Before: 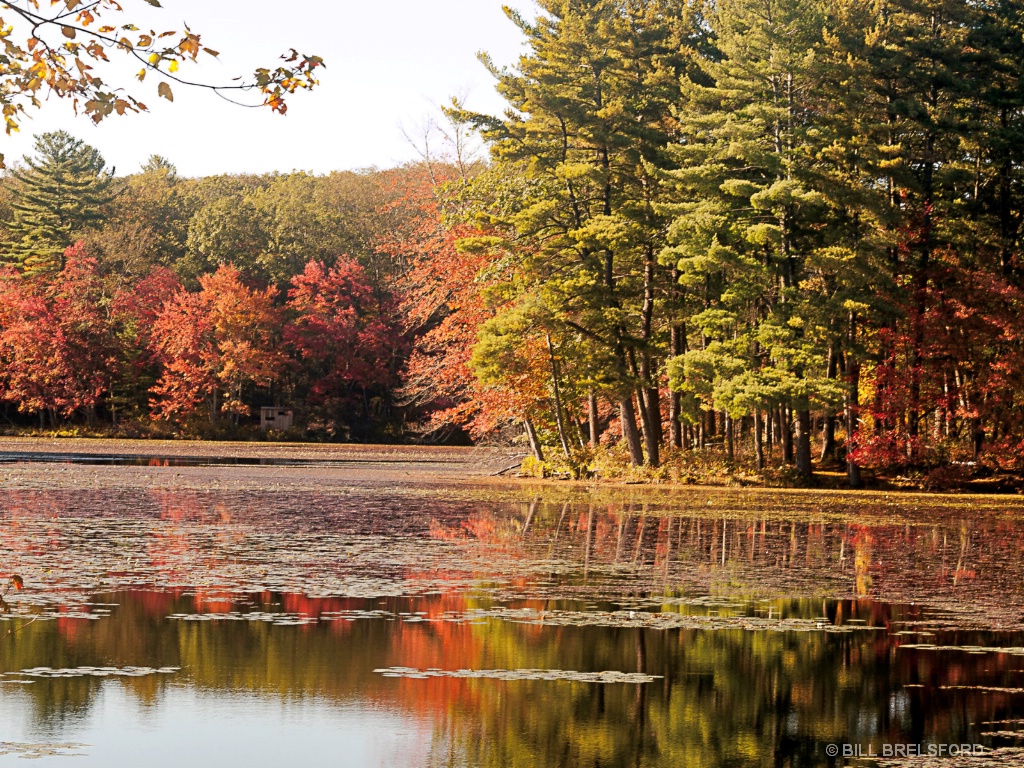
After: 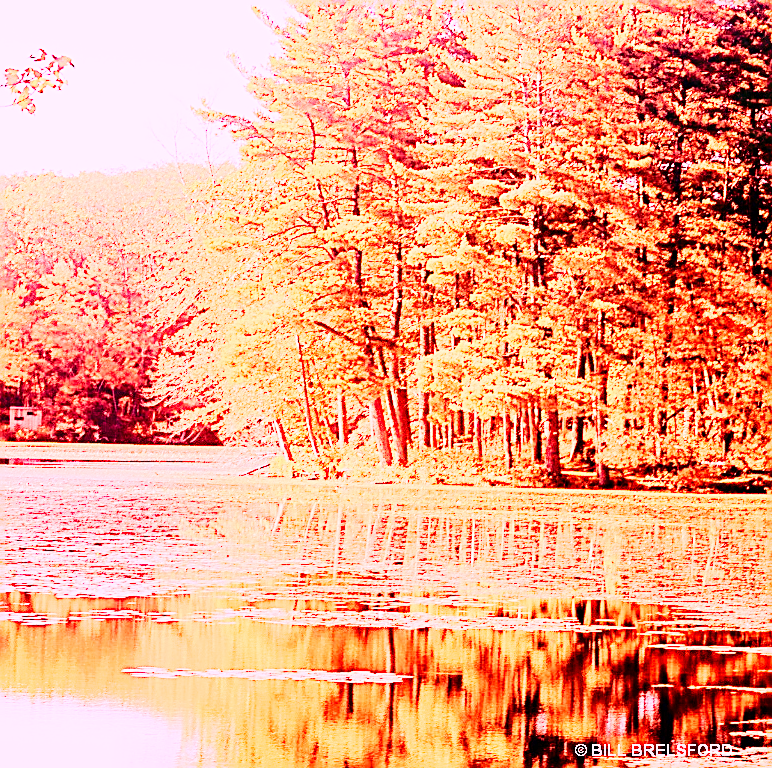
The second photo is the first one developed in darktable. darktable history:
shadows and highlights: shadows 25, highlights -25
white balance: red 4.26, blue 1.802
exposure: black level correction 0, exposure 1 EV, compensate exposure bias true, compensate highlight preservation false
sharpen: on, module defaults
contrast brightness saturation: contrast 0.28
crop and rotate: left 24.6%
base curve: curves: ch0 [(0, 0) (0.032, 0.025) (0.121, 0.166) (0.206, 0.329) (0.605, 0.79) (1, 1)], preserve colors none
